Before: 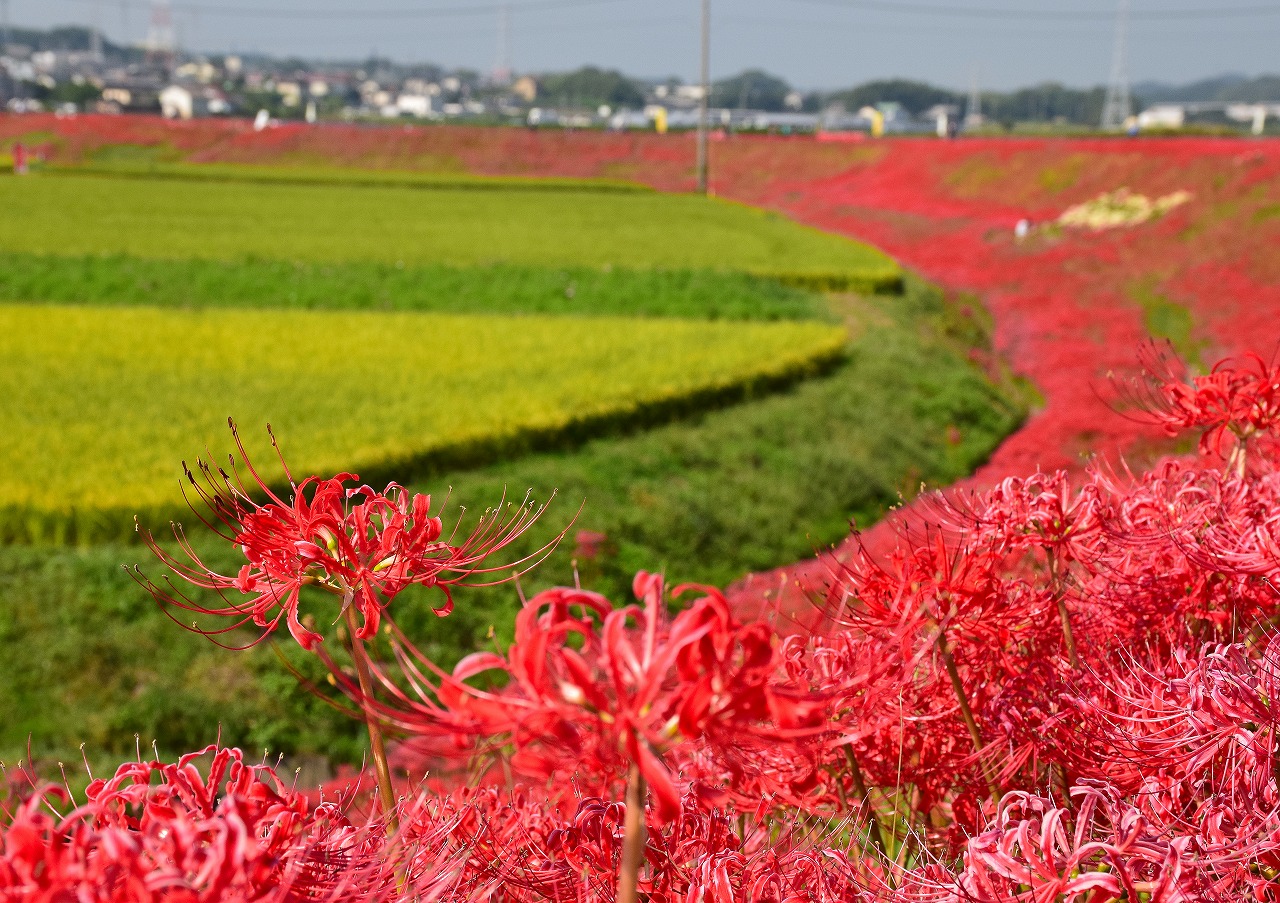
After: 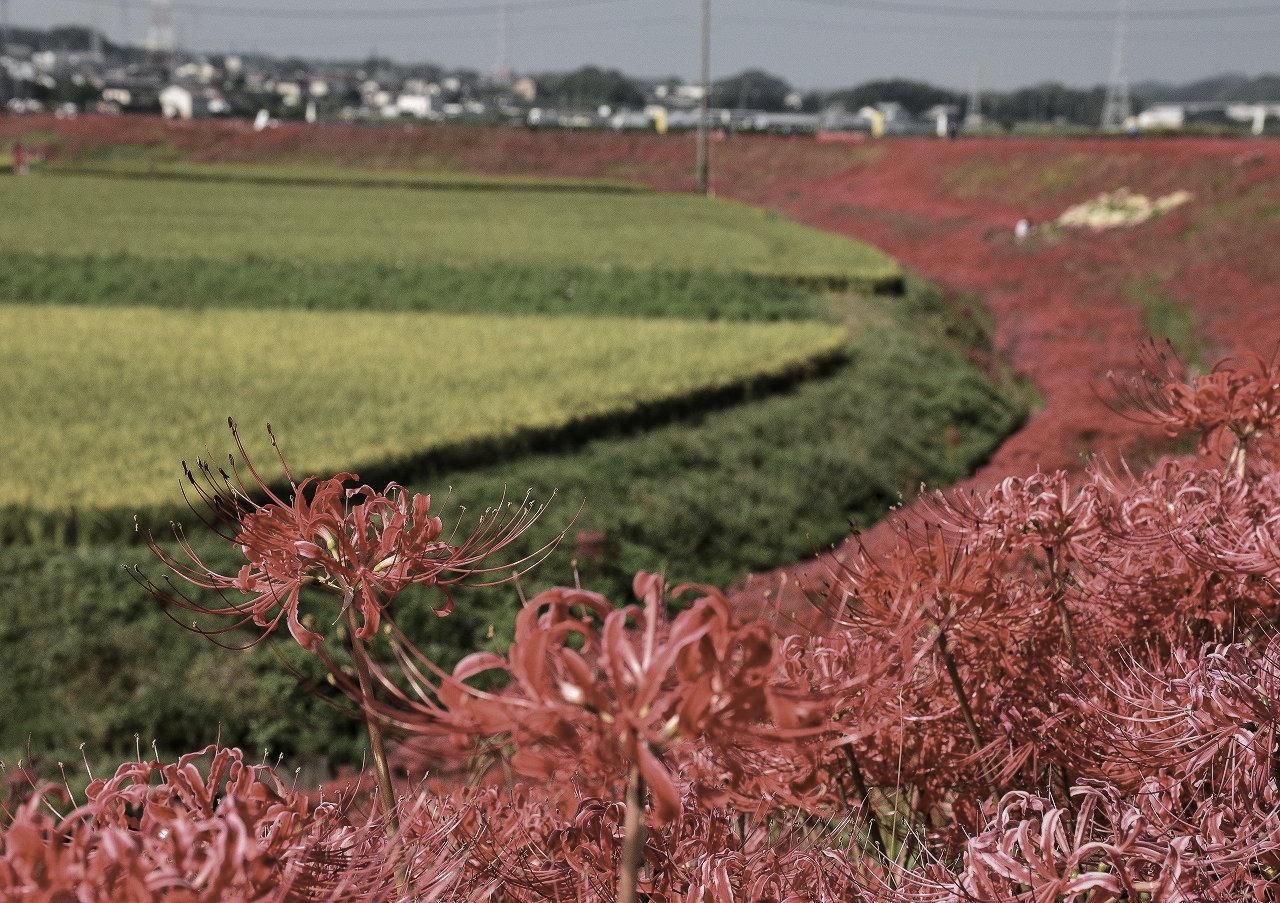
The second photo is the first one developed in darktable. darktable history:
color zones: curves: ch1 [(0, 0.292) (0.001, 0.292) (0.2, 0.264) (0.4, 0.248) (0.6, 0.248) (0.8, 0.264) (0.999, 0.292) (1, 0.292)]
local contrast: detail 110%
tone curve: curves: ch0 [(0, 0) (0.153, 0.056) (1, 1)], color space Lab, linked channels, preserve colors none
